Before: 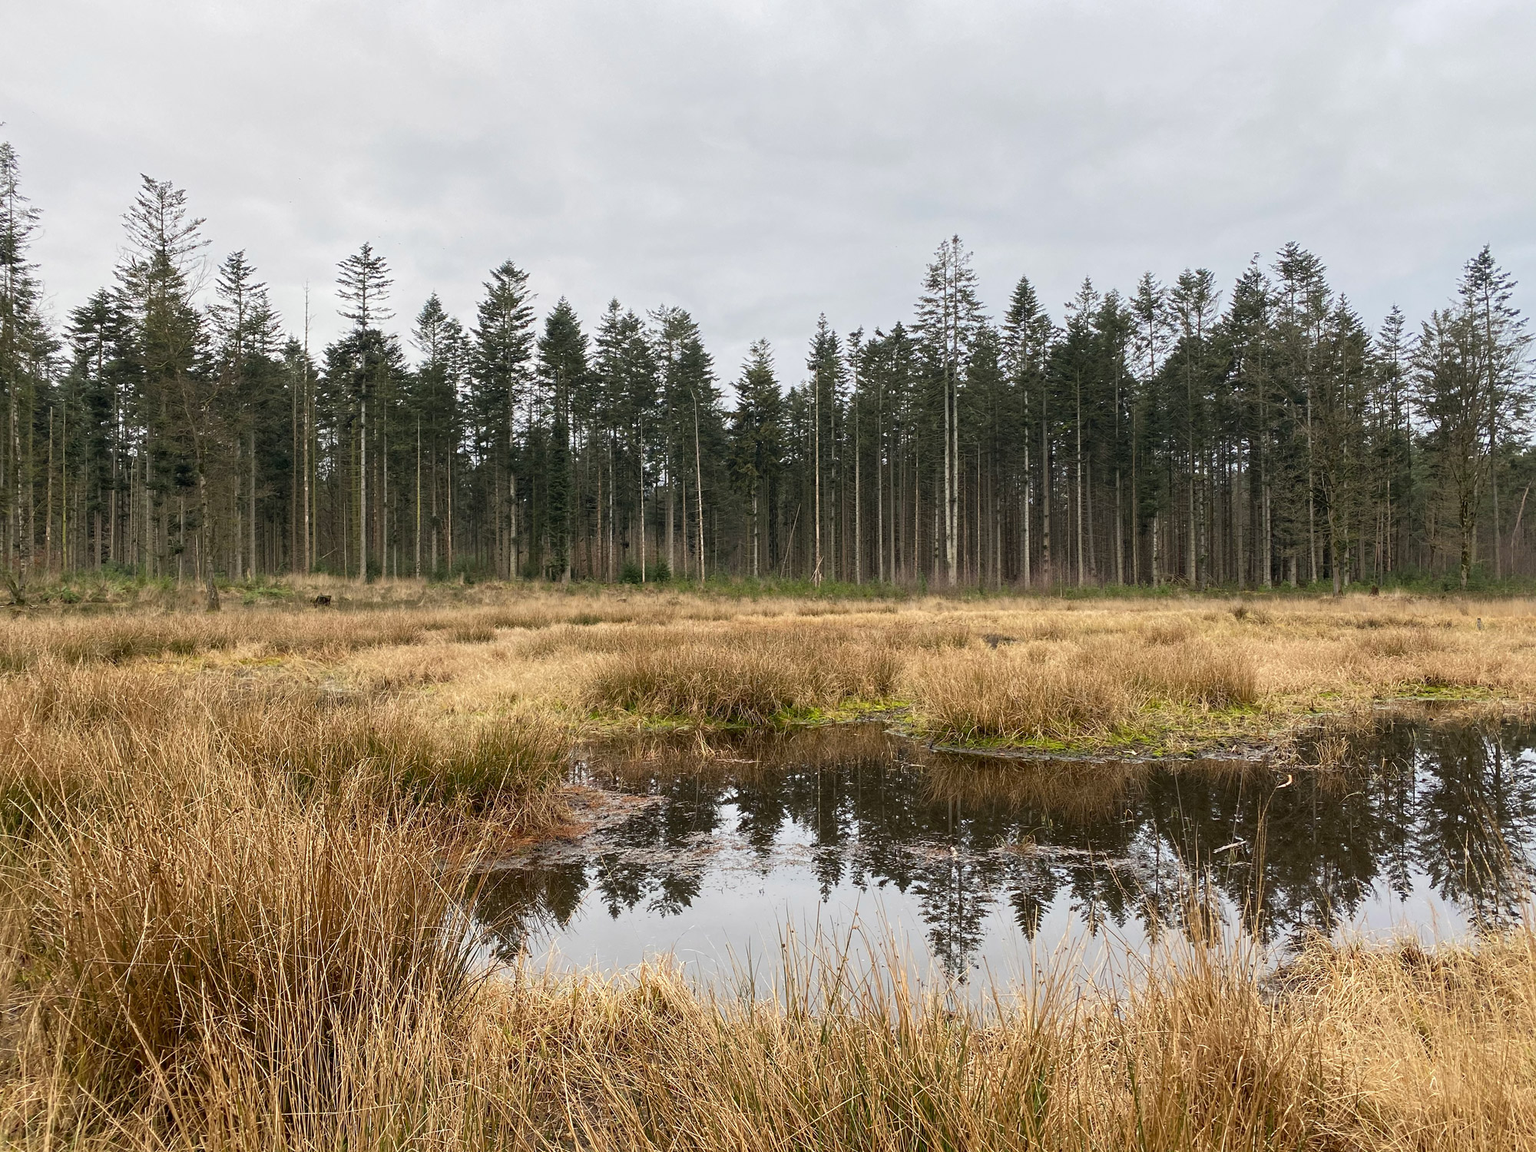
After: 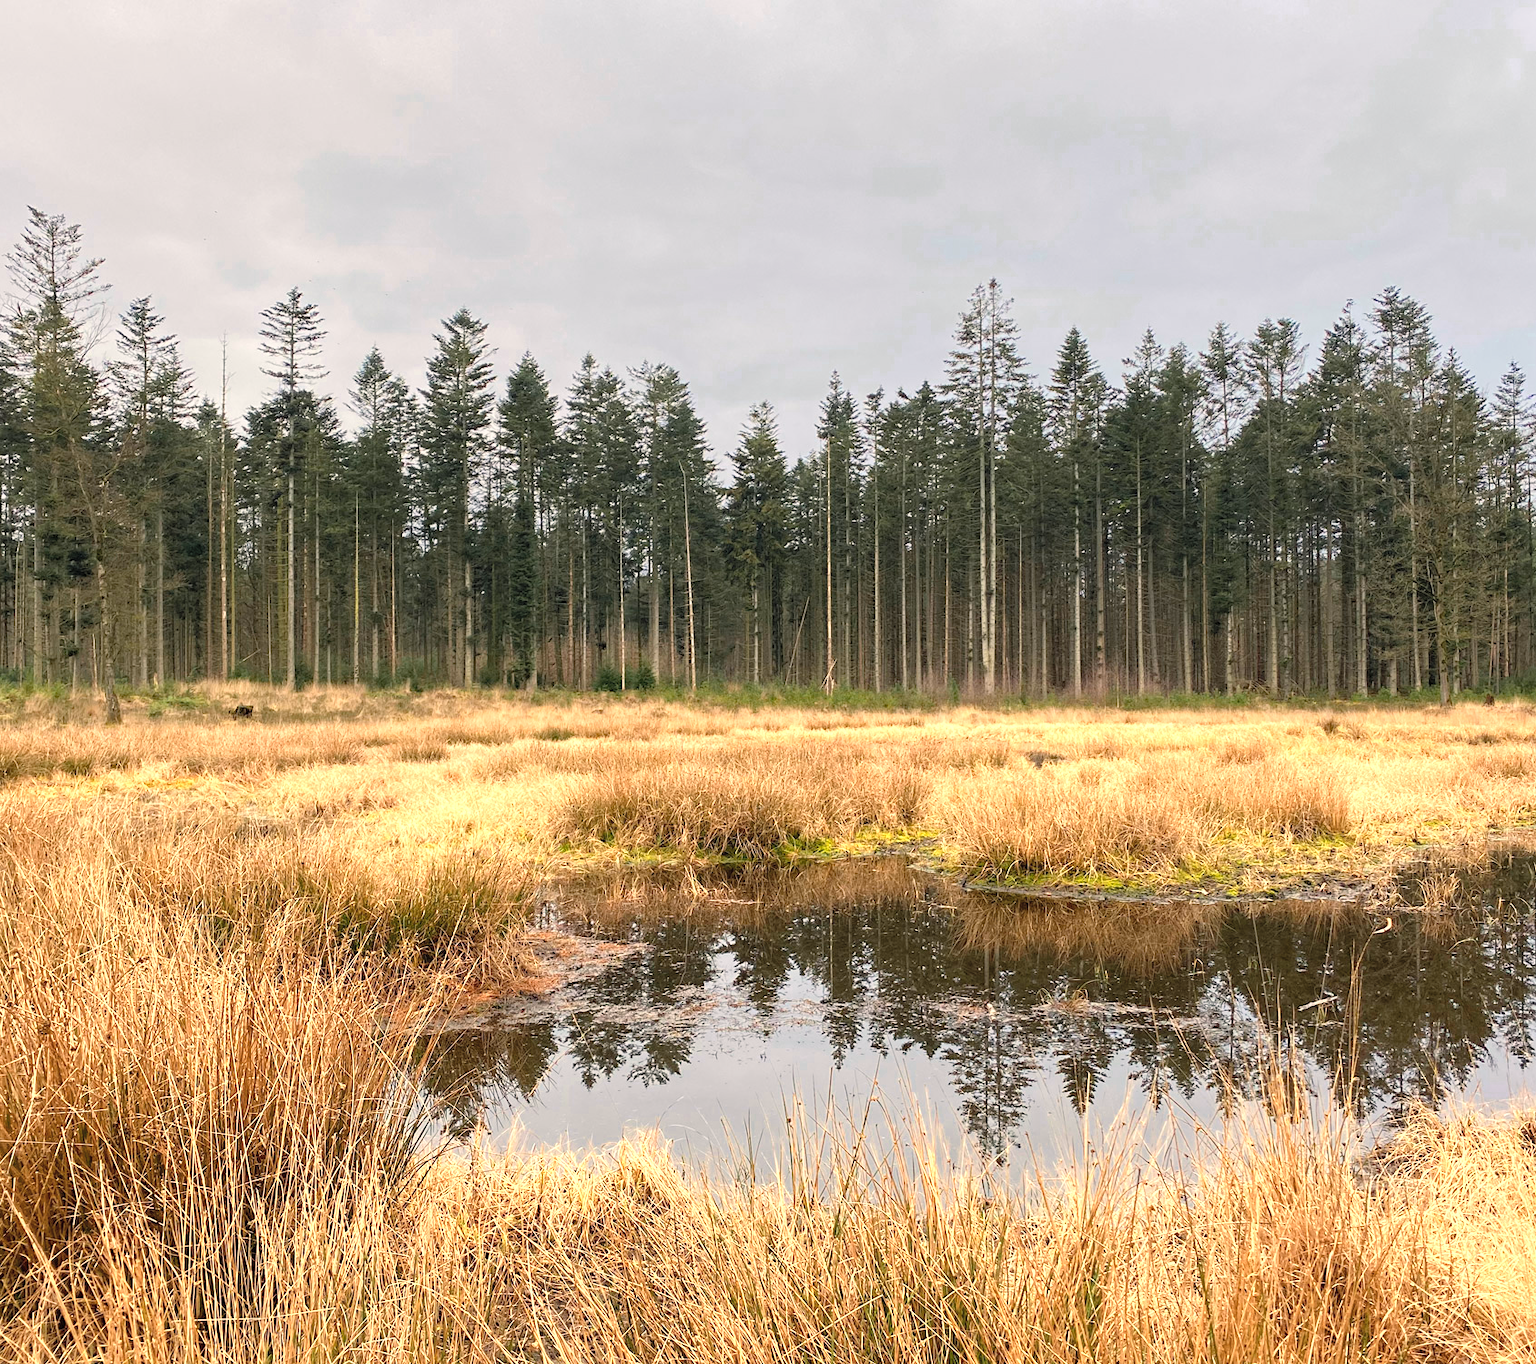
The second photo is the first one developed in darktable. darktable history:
contrast brightness saturation: contrast 0.068, brightness 0.175, saturation 0.396
crop: left 7.691%, right 7.87%
color balance rgb: shadows lift › chroma 0.846%, shadows lift › hue 114.46°, highlights gain › chroma 1.077%, highlights gain › hue 60.25°, perceptual saturation grading › global saturation 0.213%
haze removal: compatibility mode true, adaptive false
tone equalizer: on, module defaults
color zones: curves: ch0 [(0.018, 0.548) (0.197, 0.654) (0.425, 0.447) (0.605, 0.658) (0.732, 0.579)]; ch1 [(0.105, 0.531) (0.224, 0.531) (0.386, 0.39) (0.618, 0.456) (0.732, 0.456) (0.956, 0.421)]; ch2 [(0.039, 0.583) (0.215, 0.465) (0.399, 0.544) (0.465, 0.548) (0.614, 0.447) (0.724, 0.43) (0.882, 0.623) (0.956, 0.632)]
exposure: exposure -0.24 EV, compensate exposure bias true, compensate highlight preservation false
